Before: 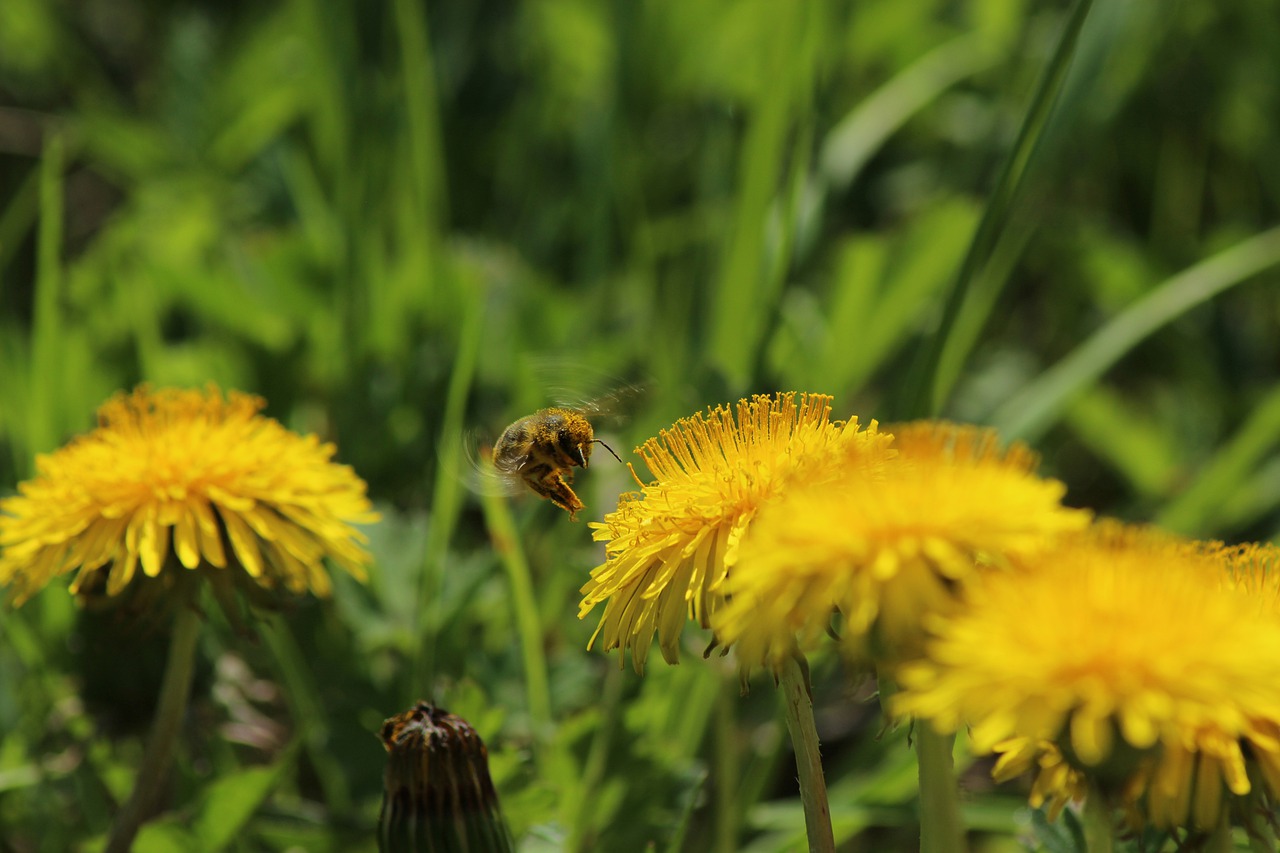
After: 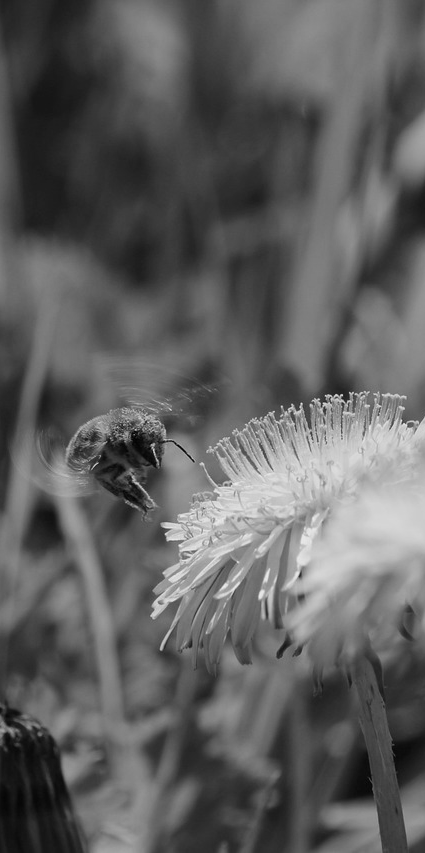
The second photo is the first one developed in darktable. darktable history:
contrast brightness saturation: contrast 0.1, brightness 0.03, saturation 0.09
monochrome: a 73.58, b 64.21
crop: left 33.36%, right 33.36%
